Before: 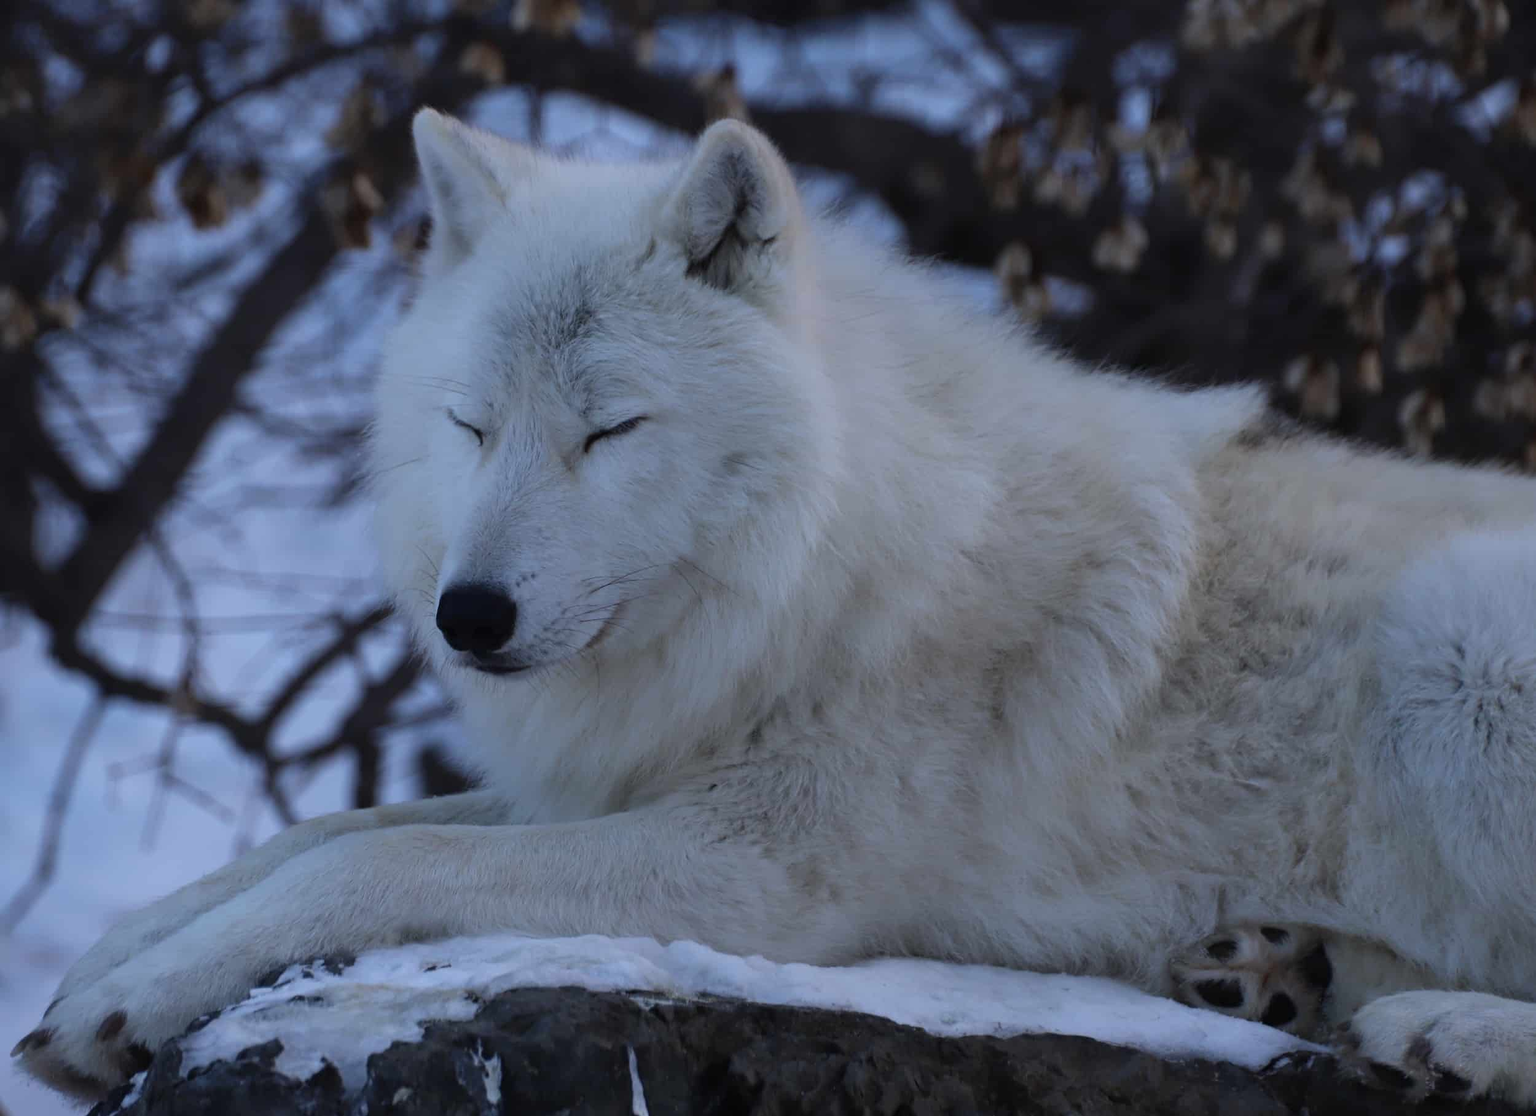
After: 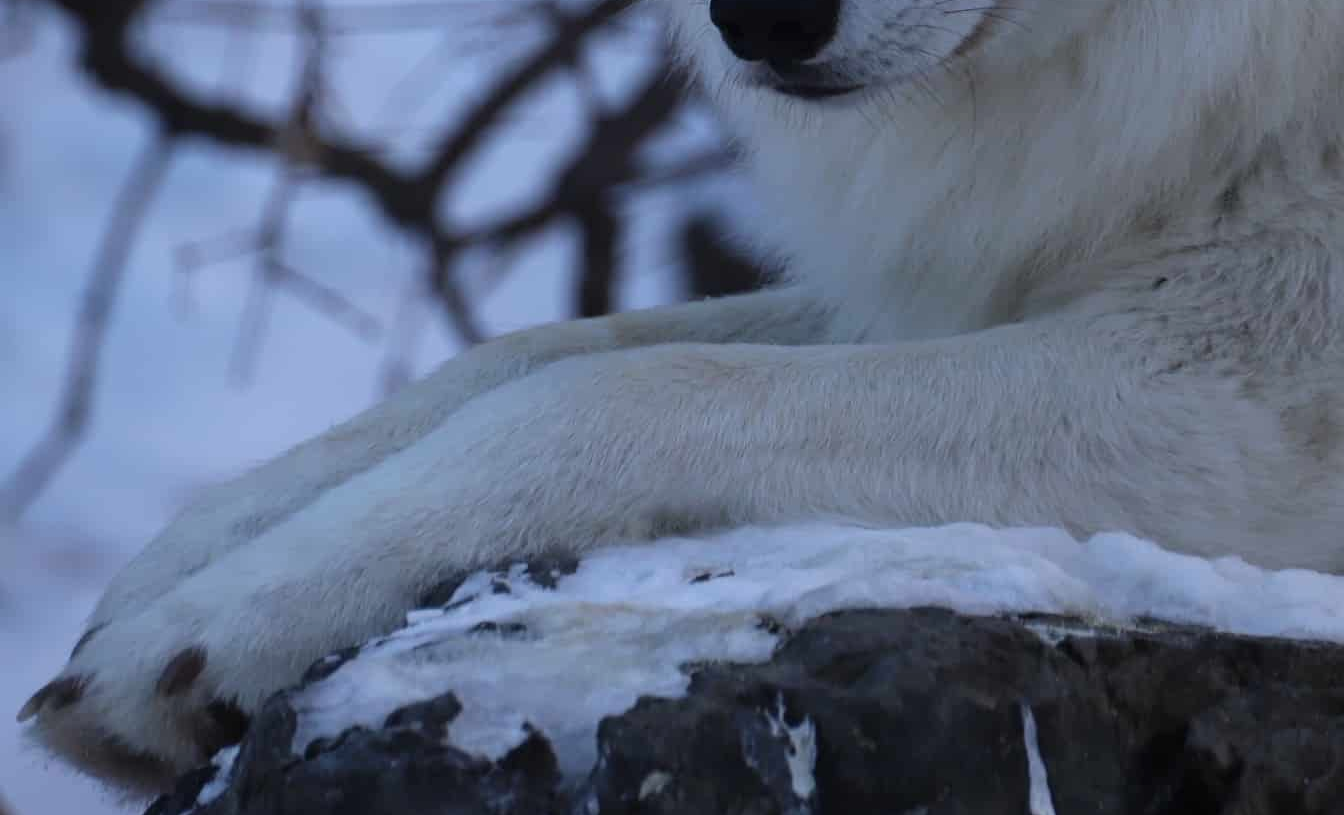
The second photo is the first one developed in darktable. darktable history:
crop and rotate: top 54.998%, right 46.221%, bottom 0.111%
exposure: exposure 0.078 EV, compensate exposure bias true, compensate highlight preservation false
